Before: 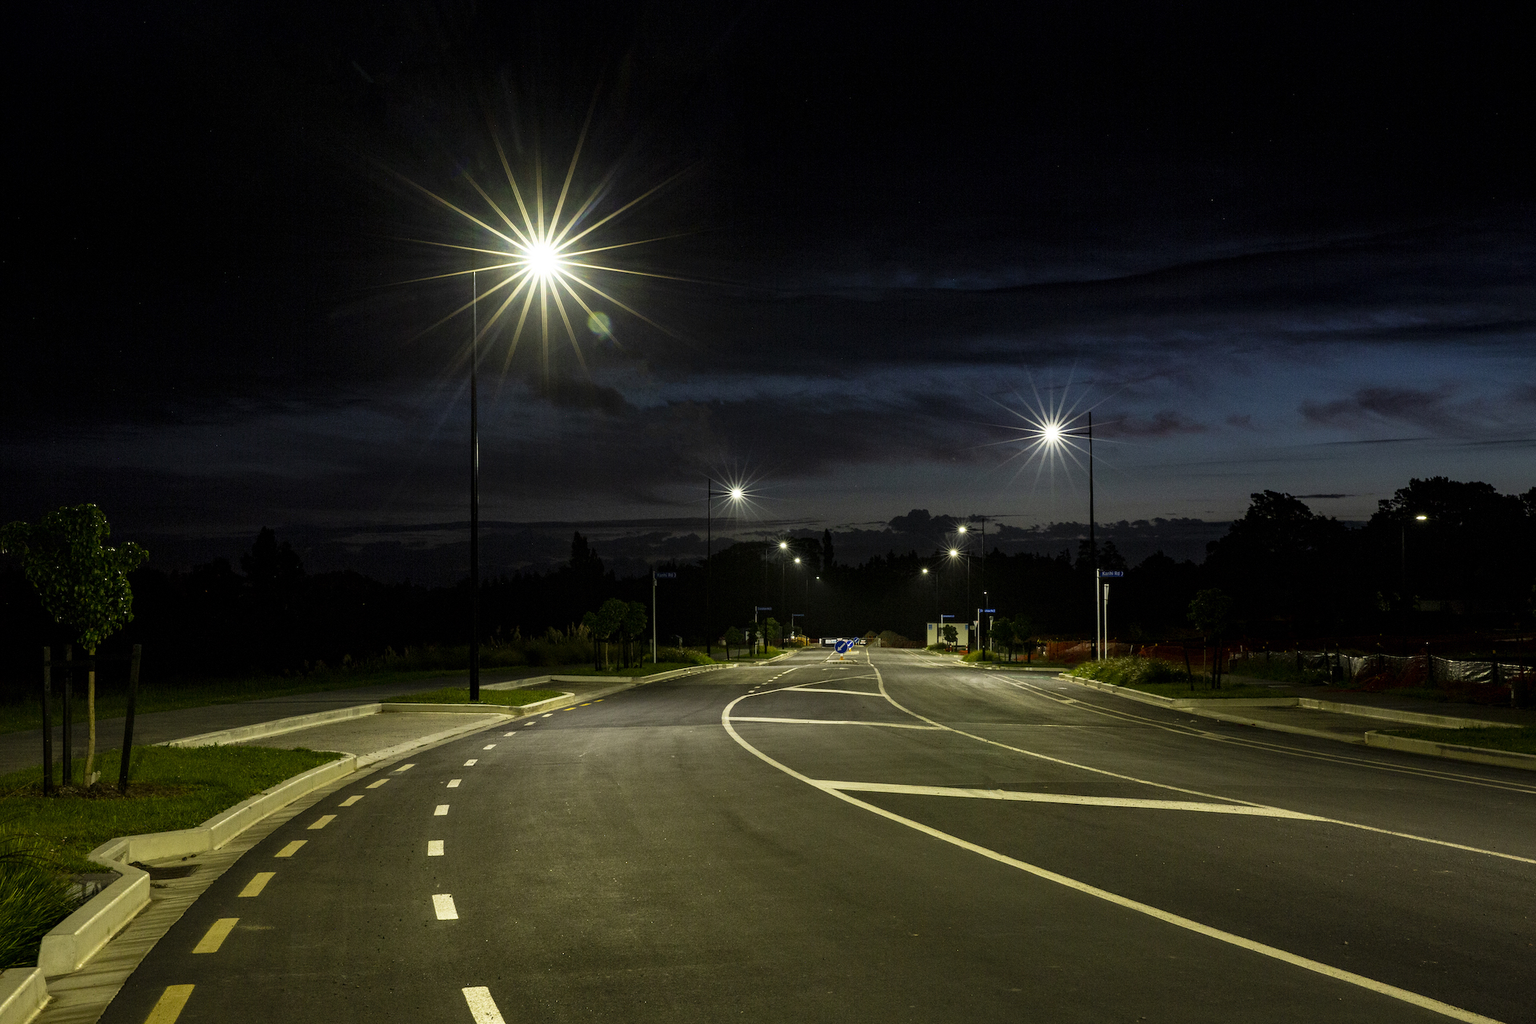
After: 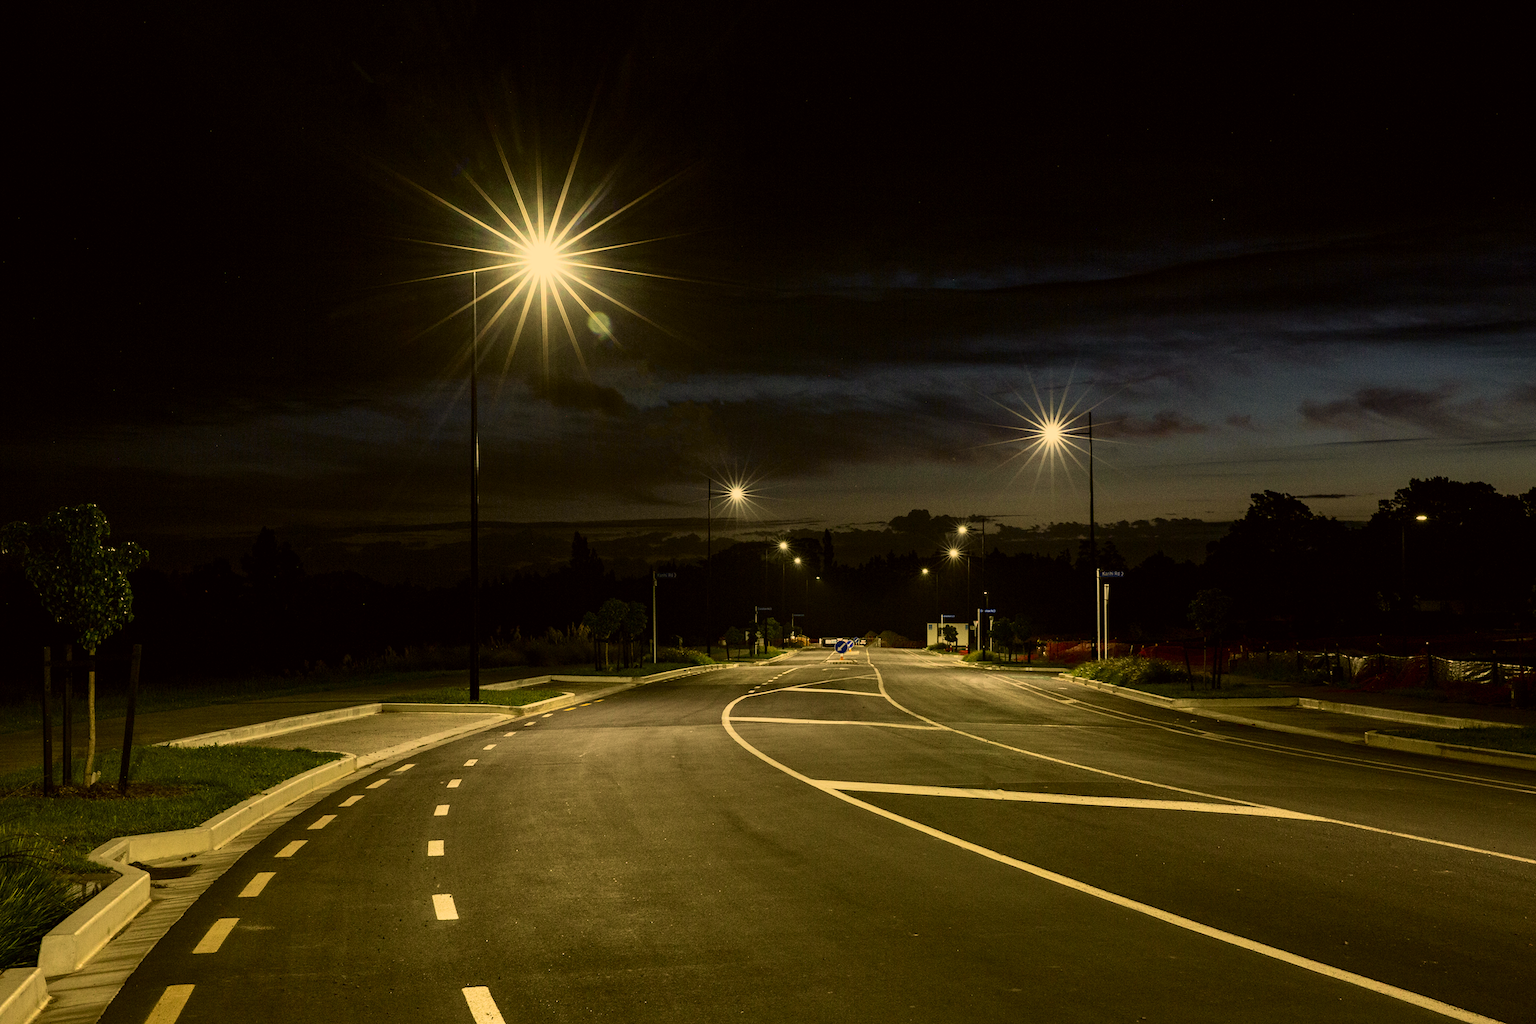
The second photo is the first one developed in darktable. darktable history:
white balance: red 1.138, green 0.996, blue 0.812
tone curve: curves: ch0 [(0, 0) (0.091, 0.066) (0.184, 0.16) (0.491, 0.519) (0.748, 0.765) (1, 0.919)]; ch1 [(0, 0) (0.179, 0.173) (0.322, 0.32) (0.424, 0.424) (0.502, 0.504) (0.56, 0.575) (0.631, 0.675) (0.777, 0.806) (1, 1)]; ch2 [(0, 0) (0.434, 0.447) (0.485, 0.495) (0.524, 0.563) (0.676, 0.691) (1, 1)], color space Lab, independent channels, preserve colors none
